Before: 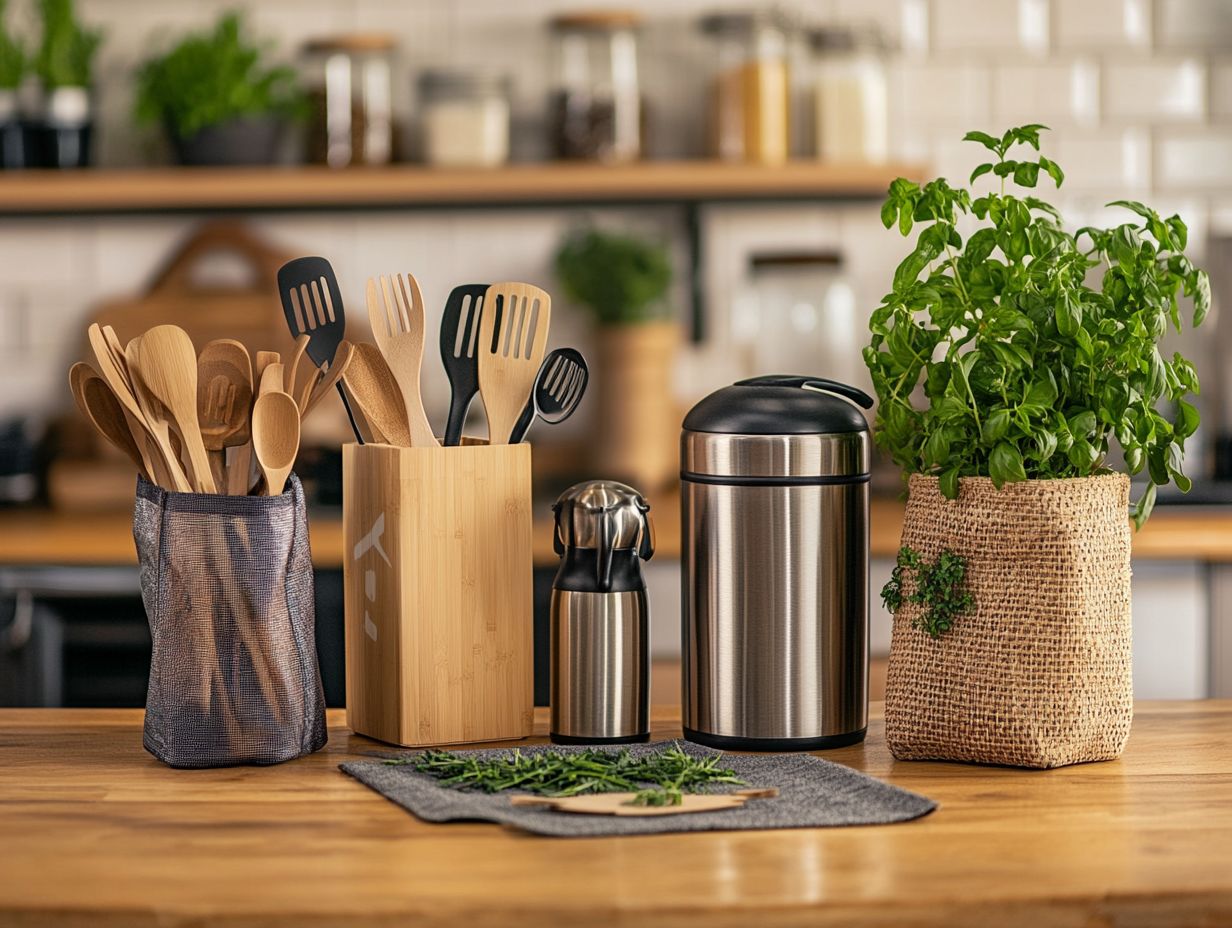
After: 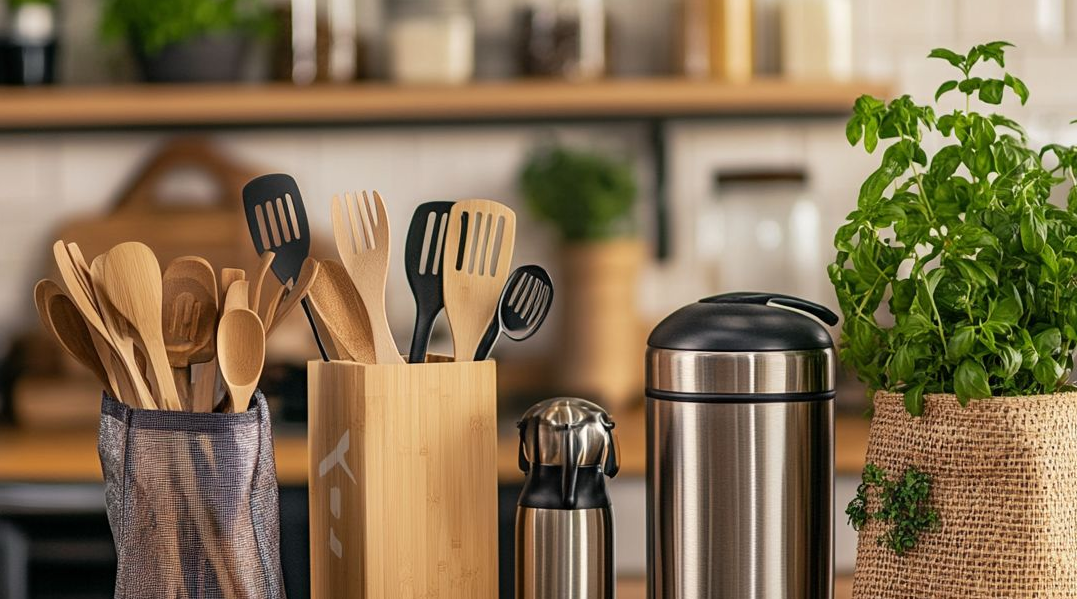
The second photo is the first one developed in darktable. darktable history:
crop: left 2.878%, top 8.998%, right 9.668%, bottom 26.375%
tone equalizer: edges refinement/feathering 500, mask exposure compensation -1.57 EV, preserve details no
